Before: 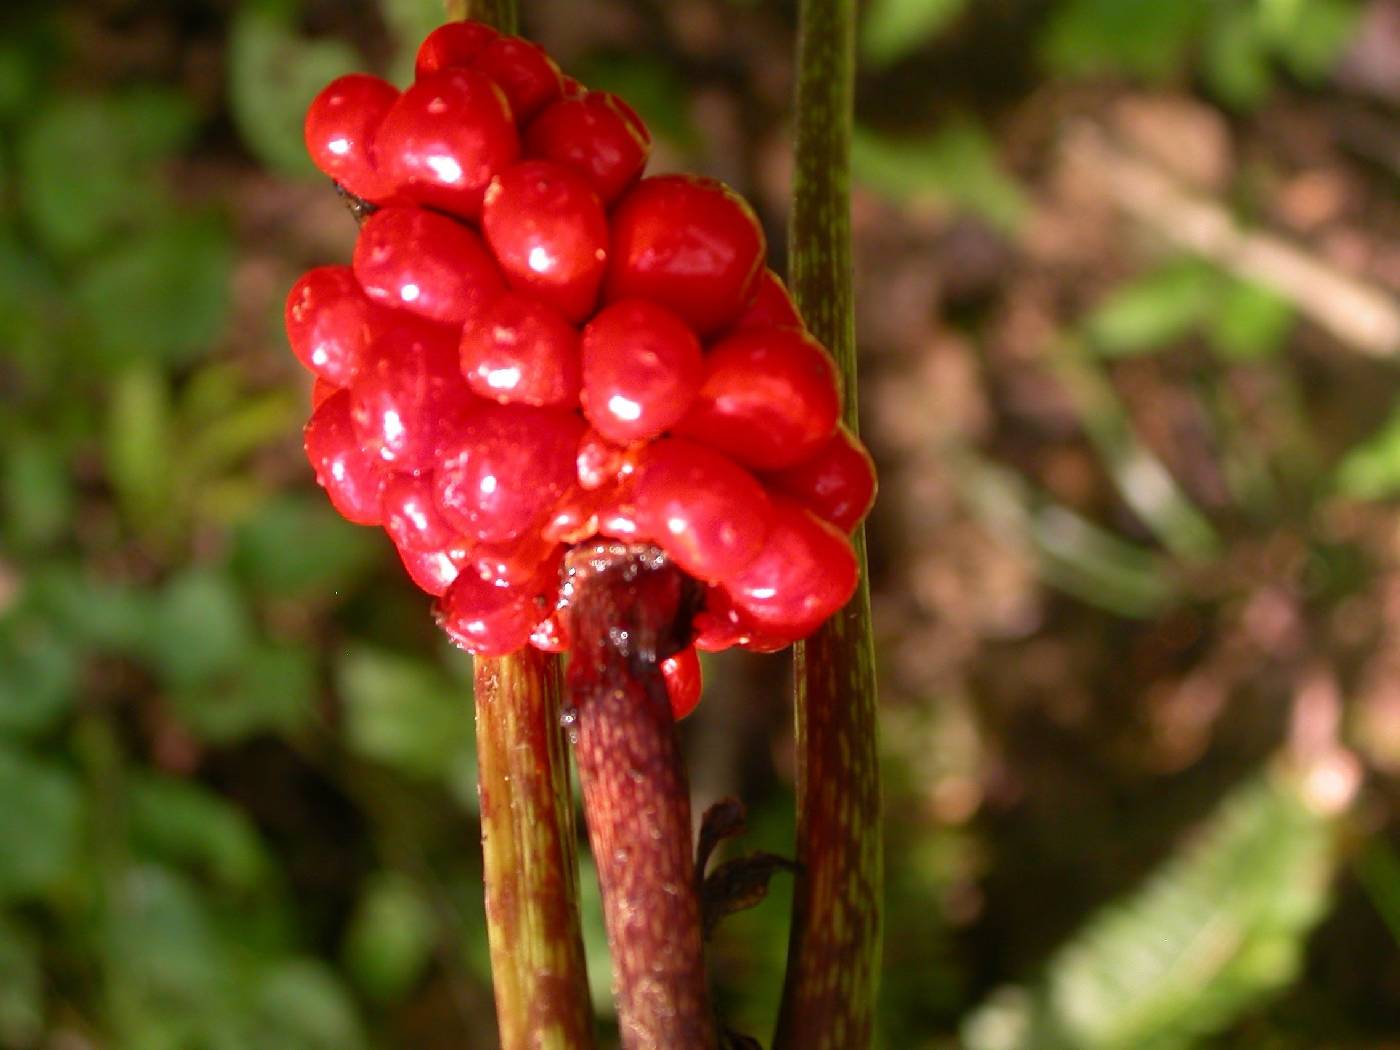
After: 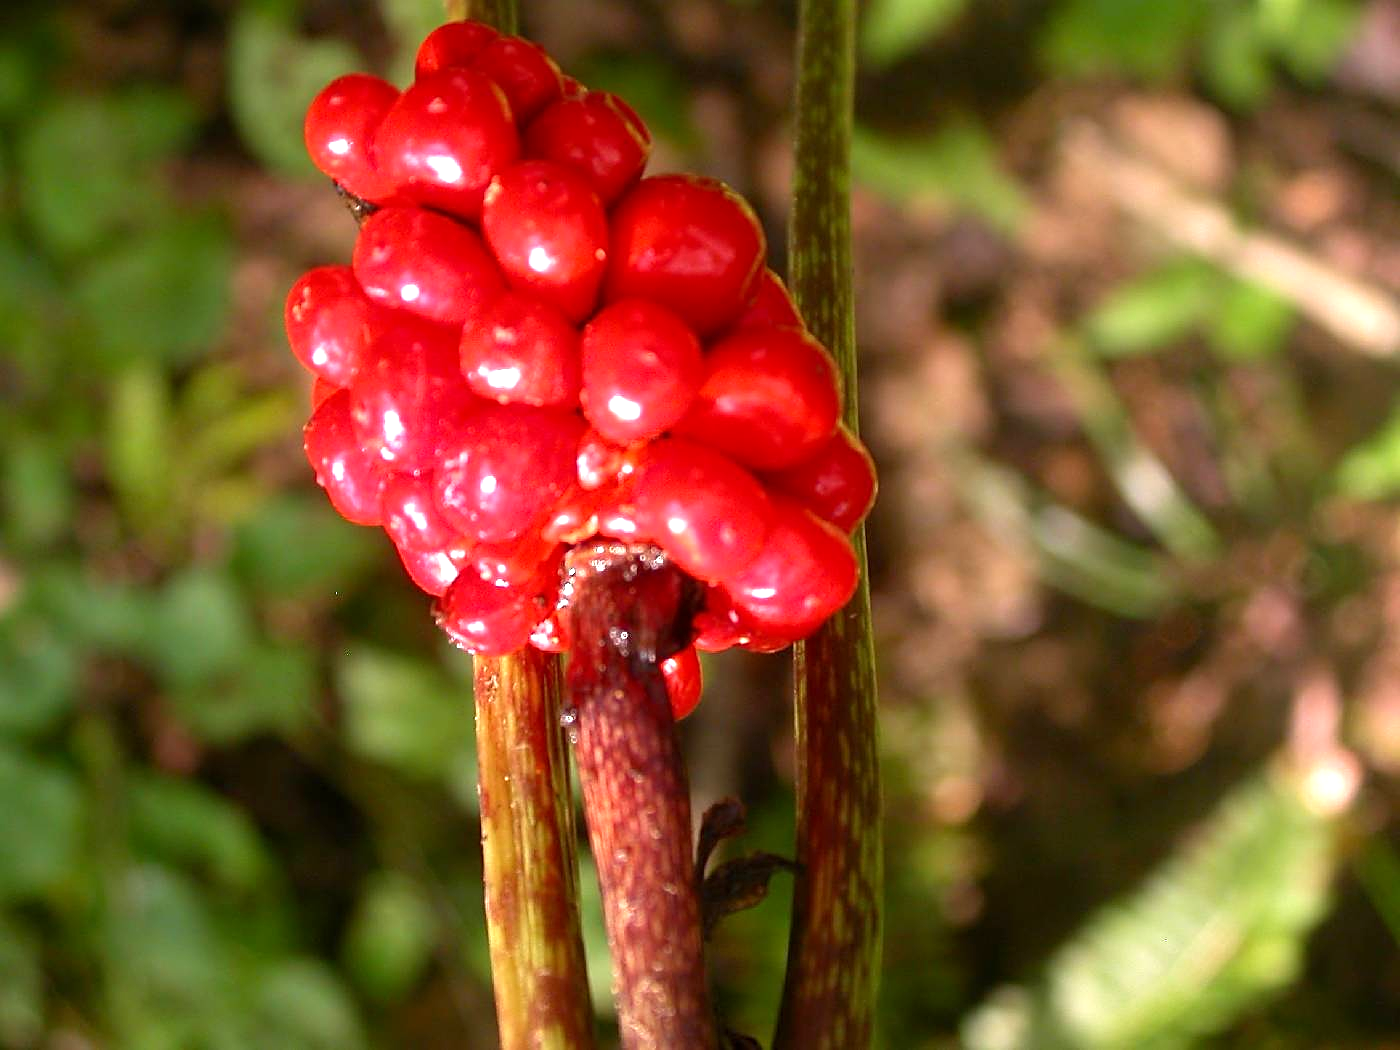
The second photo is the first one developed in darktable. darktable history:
exposure: black level correction 0.001, exposure 0.498 EV, compensate exposure bias true, compensate highlight preservation false
sharpen: on, module defaults
